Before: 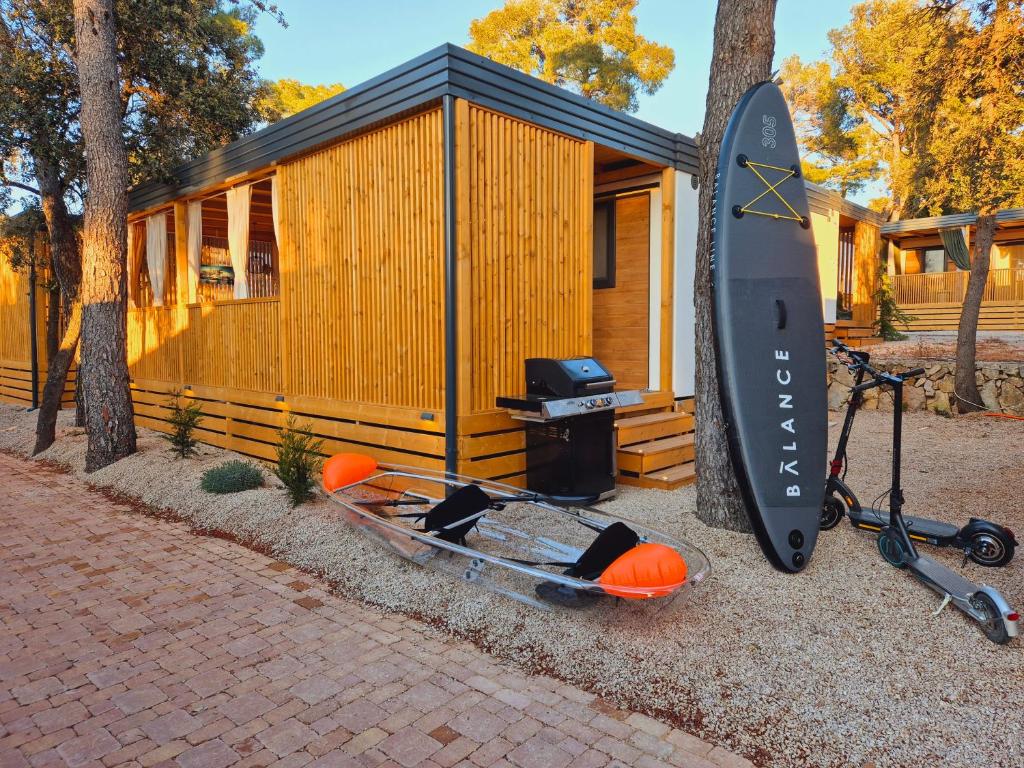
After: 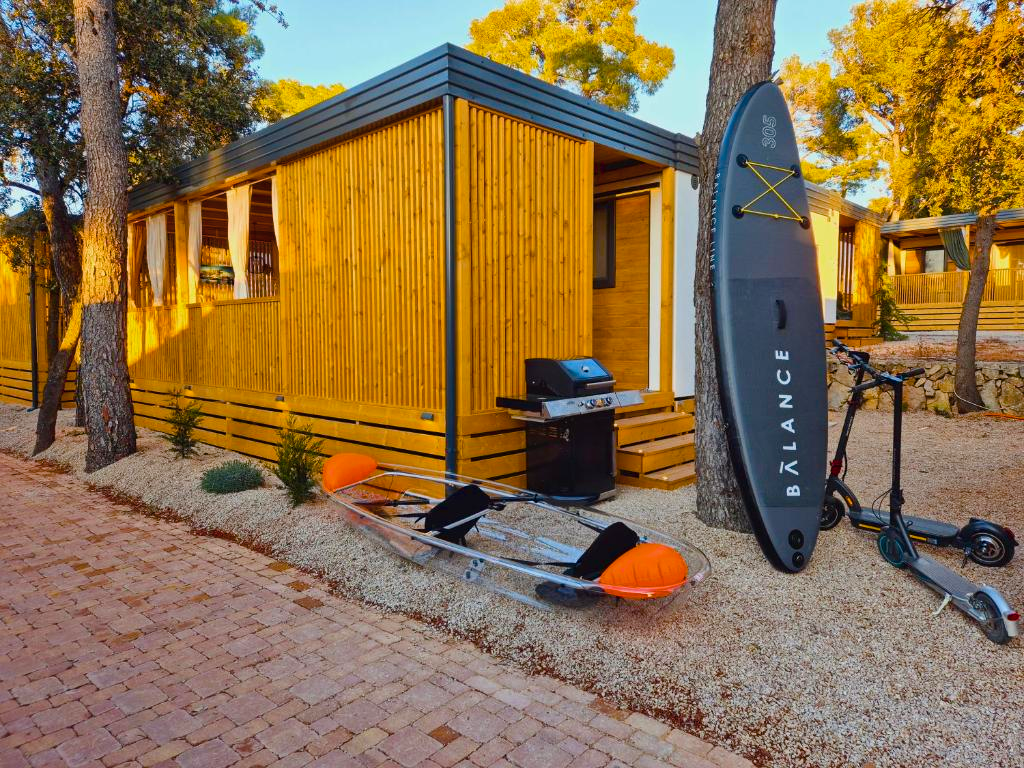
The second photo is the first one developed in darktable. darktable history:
contrast brightness saturation: saturation -0.155
color balance rgb: shadows lift › luminance -20.22%, linear chroma grading › shadows 16.515%, perceptual saturation grading › global saturation 36.783%, perceptual saturation grading › shadows 35.03%
